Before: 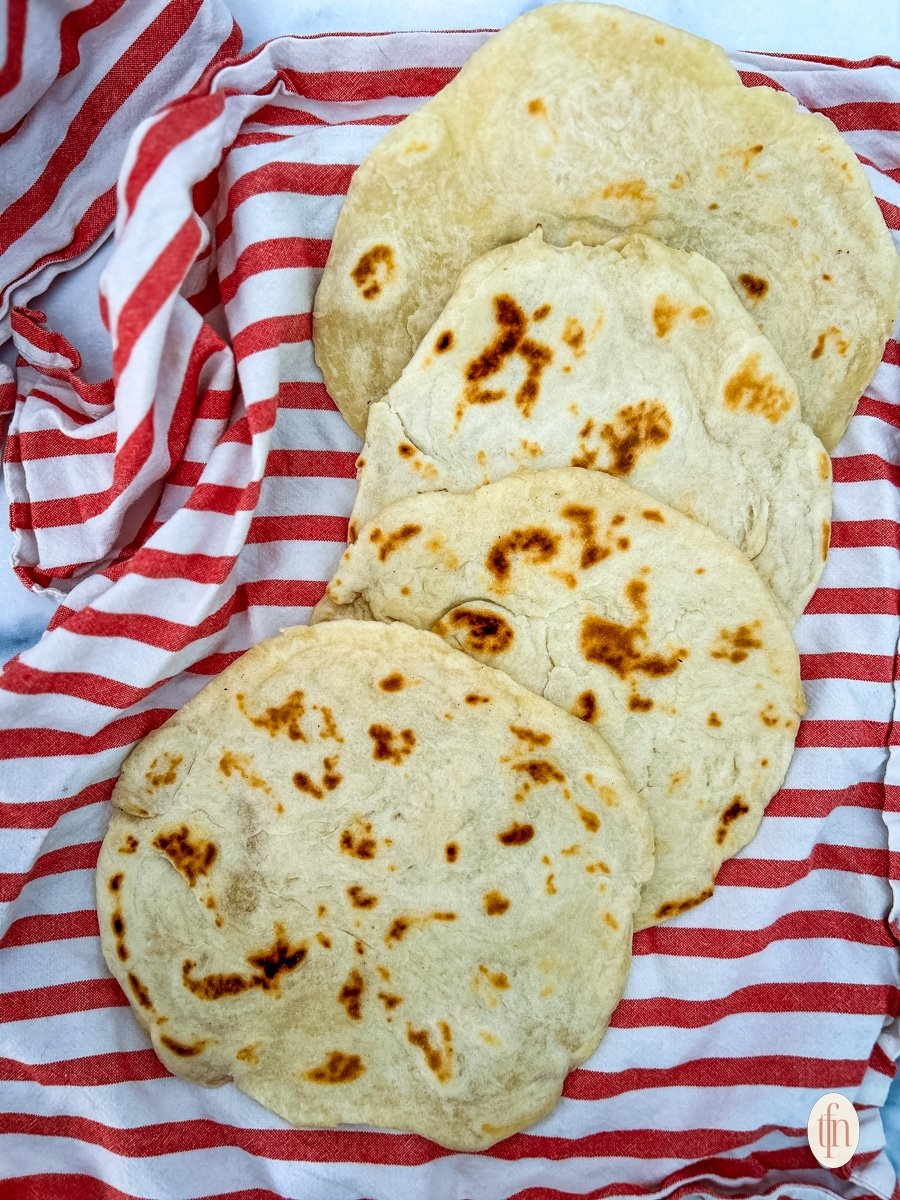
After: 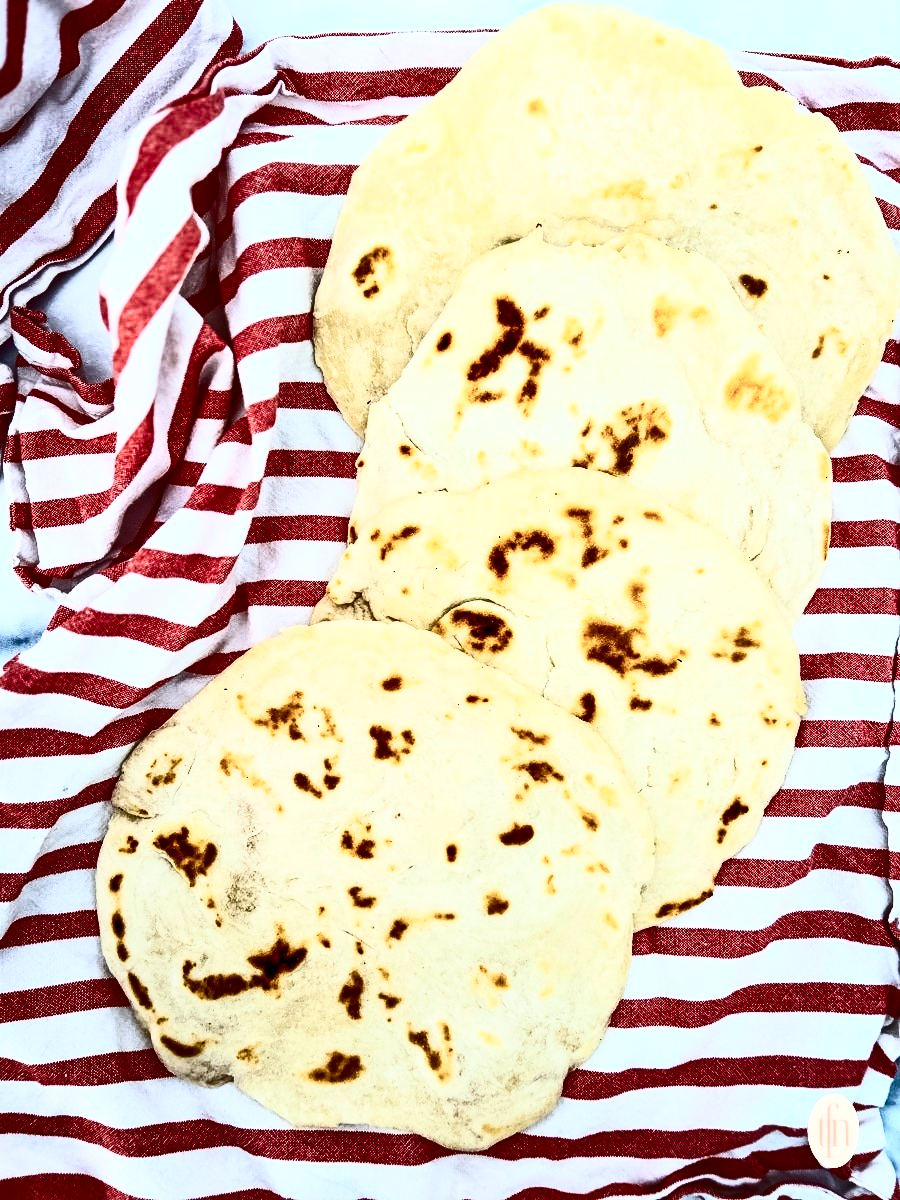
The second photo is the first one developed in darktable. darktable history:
contrast brightness saturation: contrast 0.912, brightness 0.203
